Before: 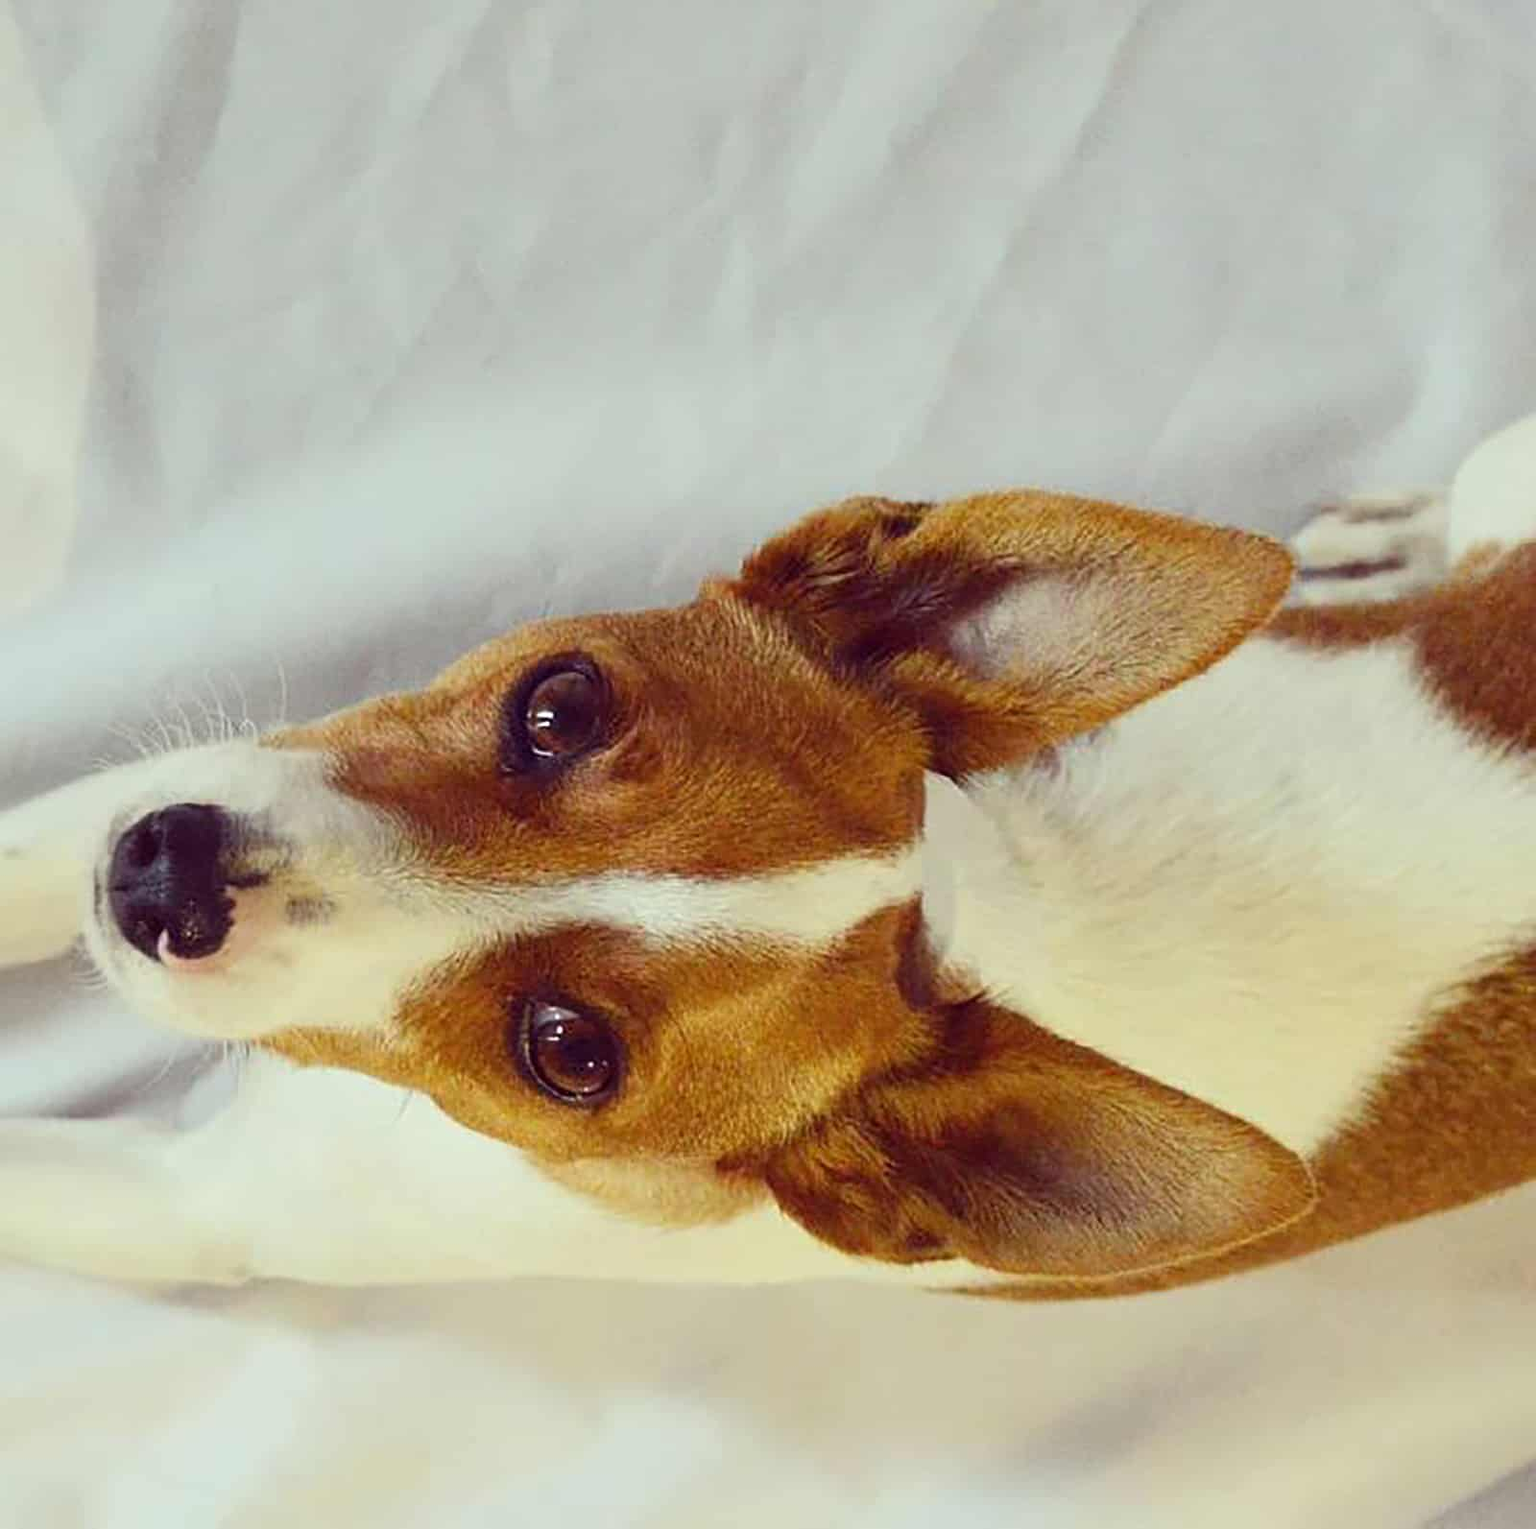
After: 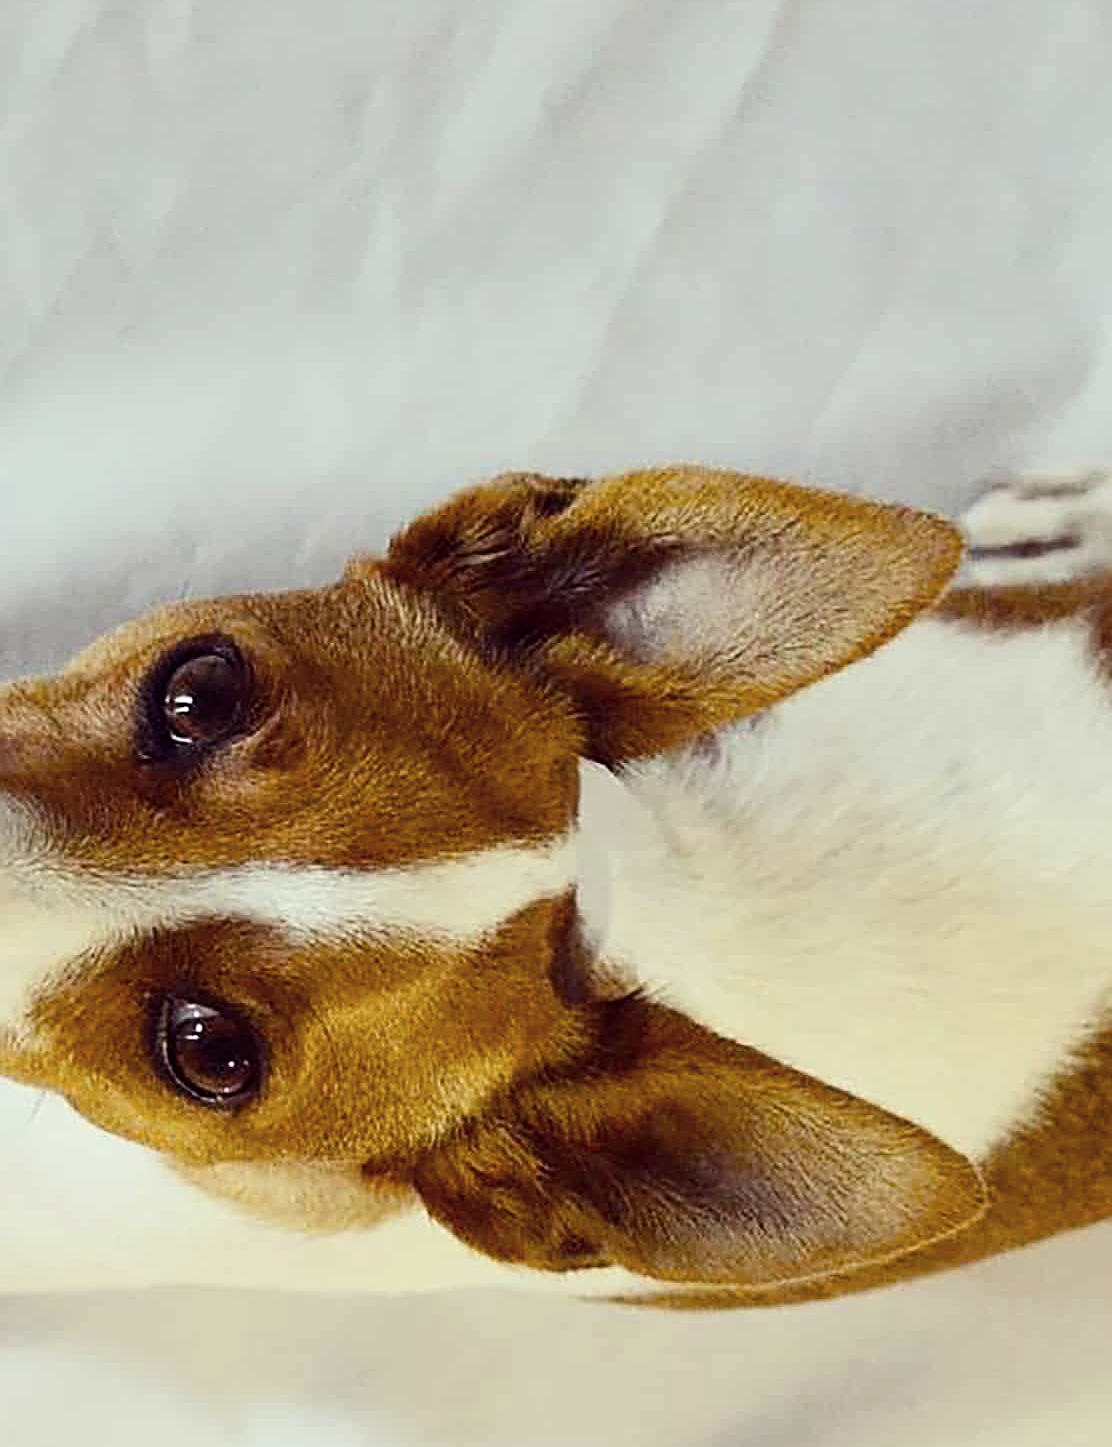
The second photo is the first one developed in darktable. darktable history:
sharpen: on, module defaults
crop and rotate: left 24.034%, top 2.838%, right 6.406%, bottom 6.299%
contrast brightness saturation: contrast 0.1, saturation -0.36
filmic rgb: black relative exposure -12 EV, white relative exposure 2.8 EV, threshold 3 EV, target black luminance 0%, hardness 8.06, latitude 70.41%, contrast 1.14, highlights saturation mix 10%, shadows ↔ highlights balance -0.388%, color science v4 (2020), iterations of high-quality reconstruction 10, contrast in shadows soft, contrast in highlights soft, enable highlight reconstruction true
